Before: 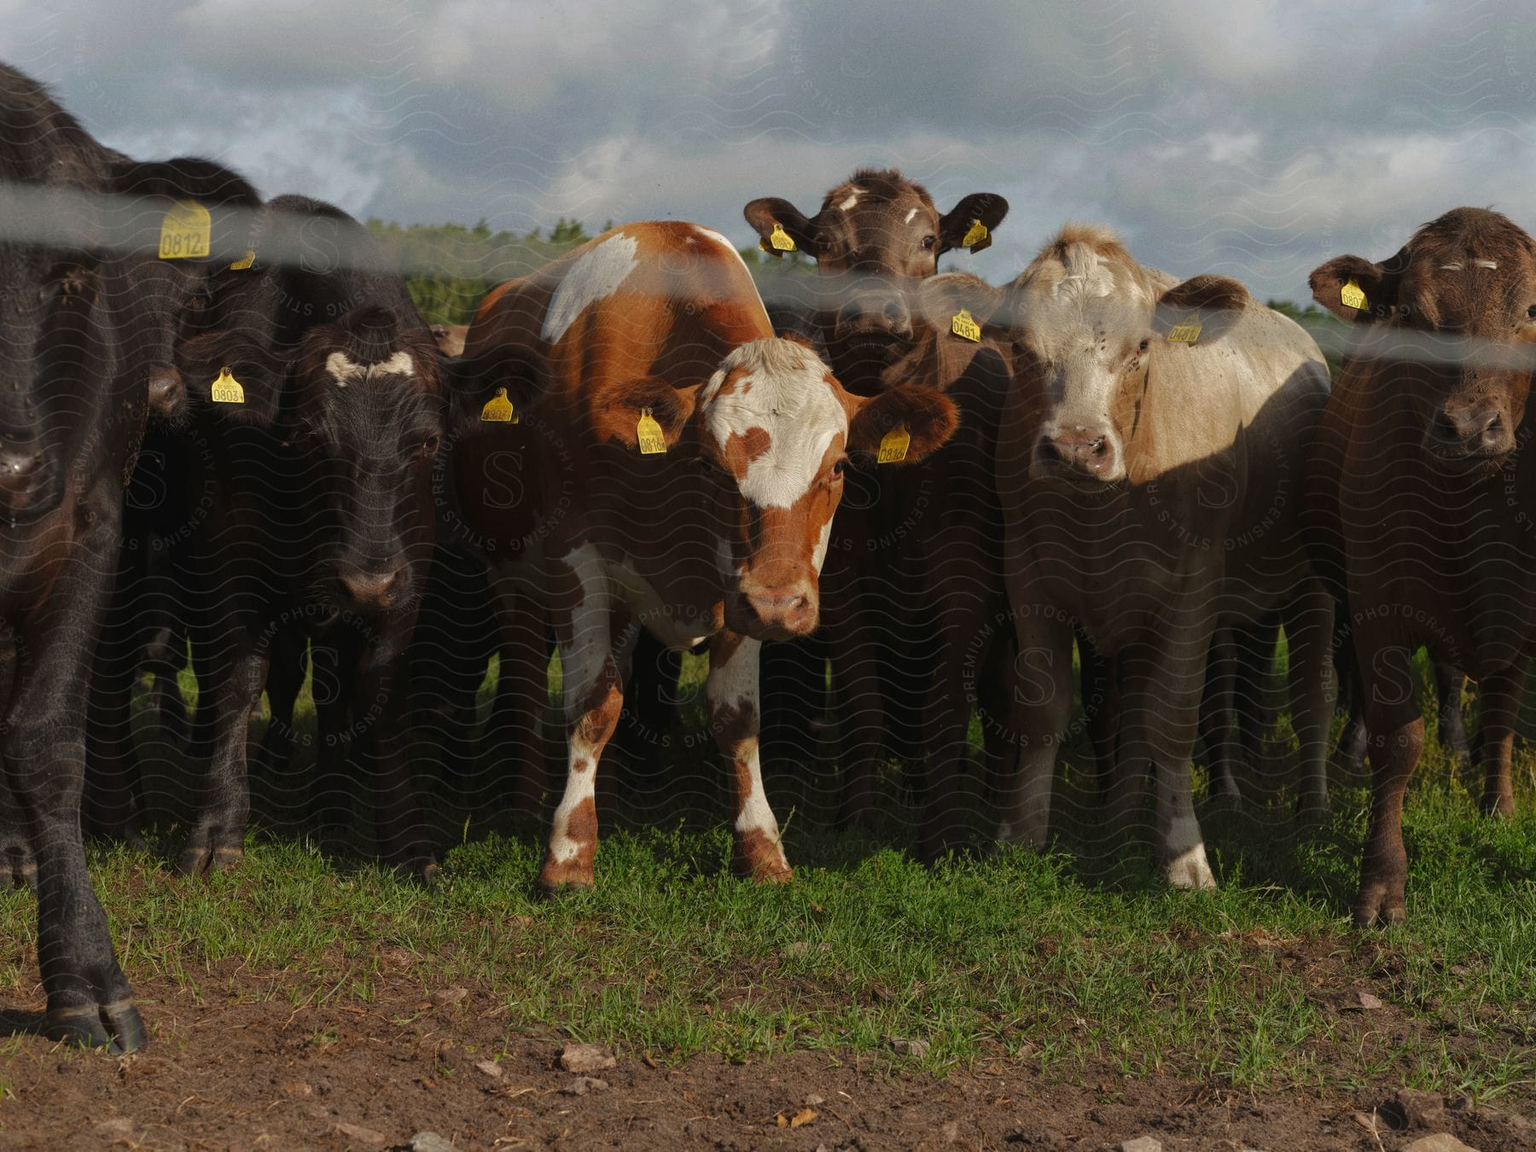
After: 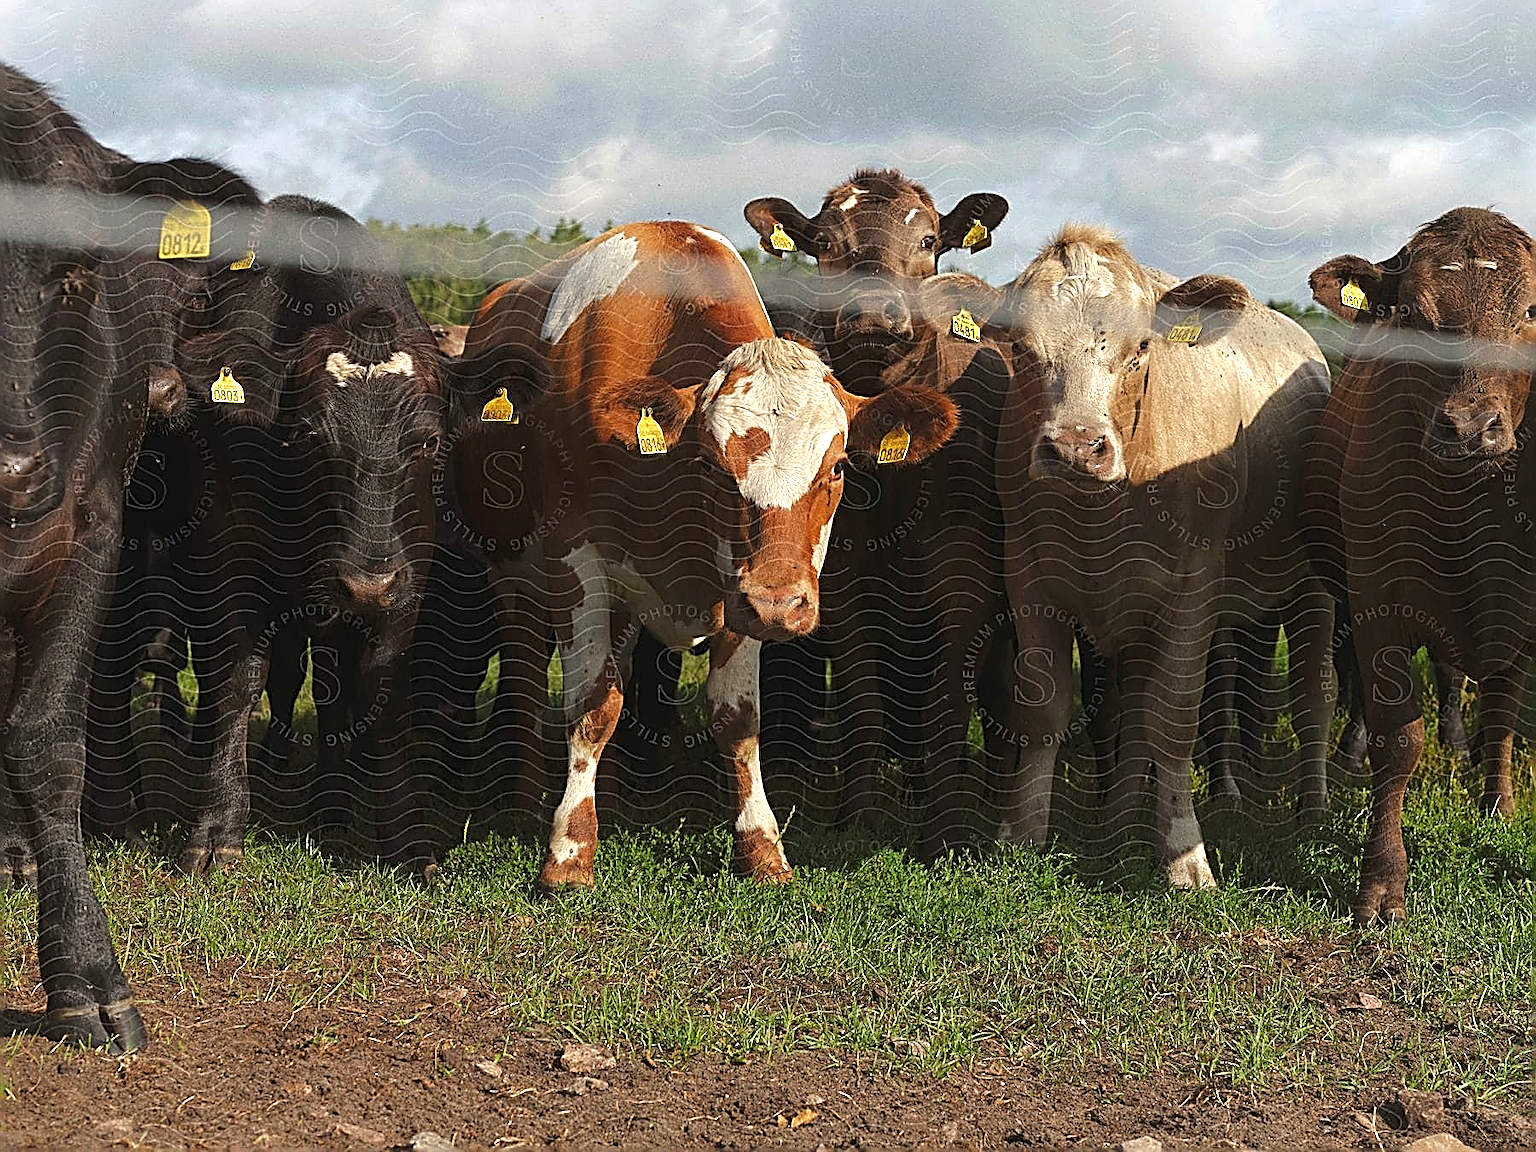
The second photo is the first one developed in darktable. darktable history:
sharpen: amount 1.995
exposure: black level correction 0, exposure 0.87 EV, compensate highlight preservation false
